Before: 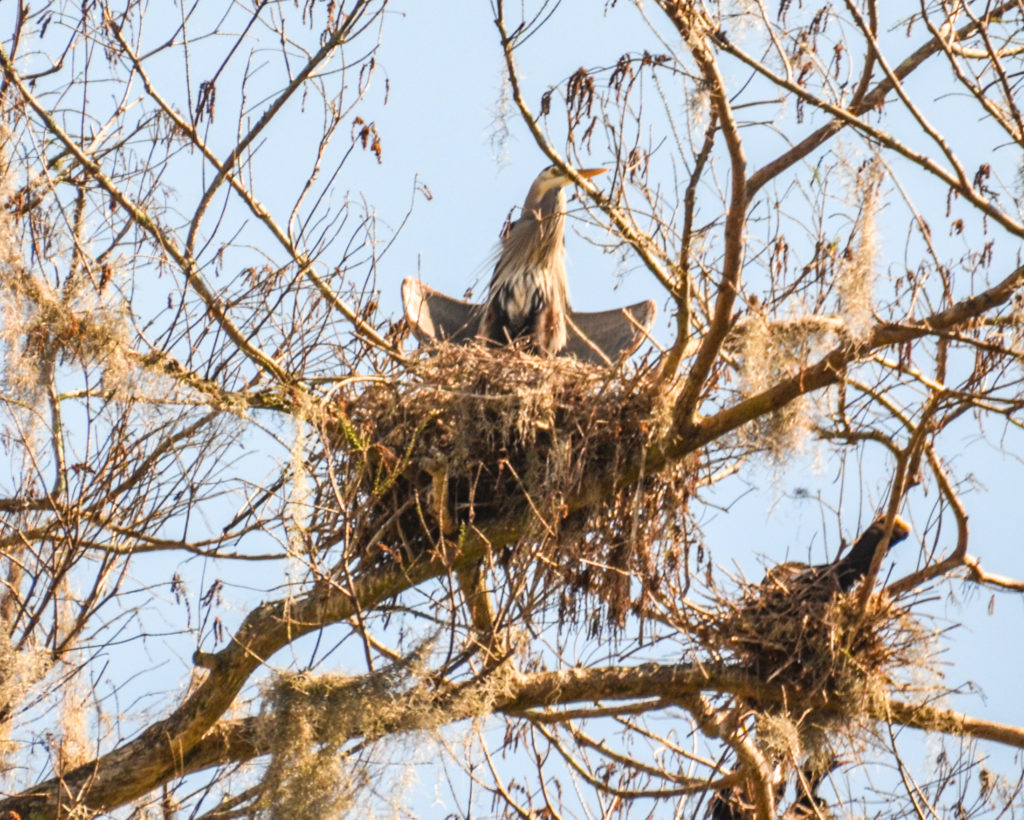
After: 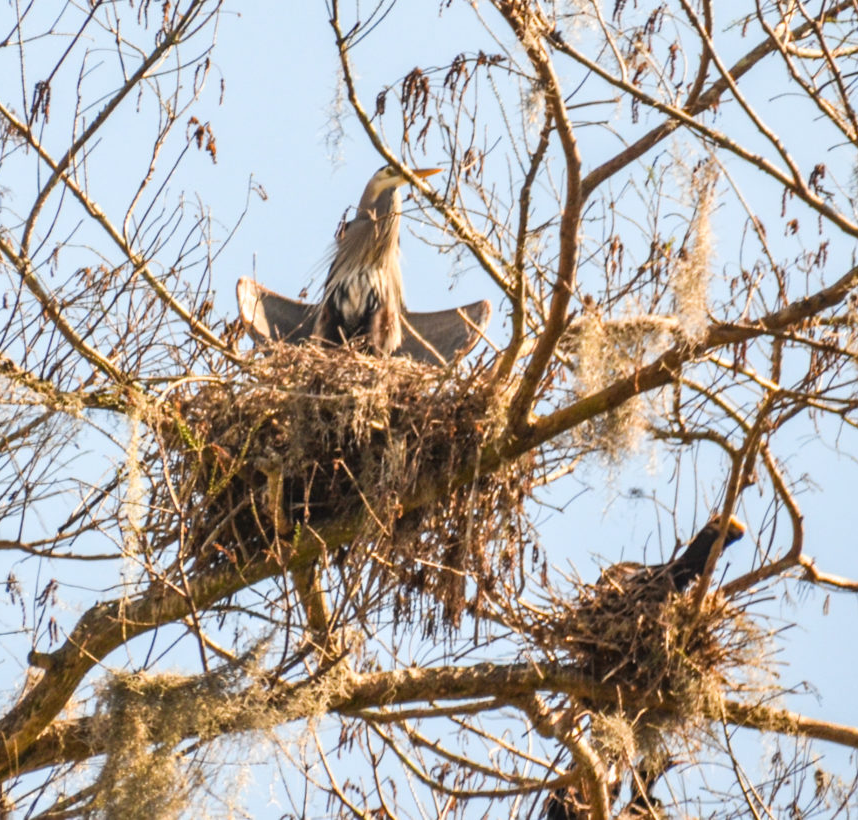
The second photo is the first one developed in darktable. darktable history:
tone equalizer: on, module defaults
crop: left 16.145%
